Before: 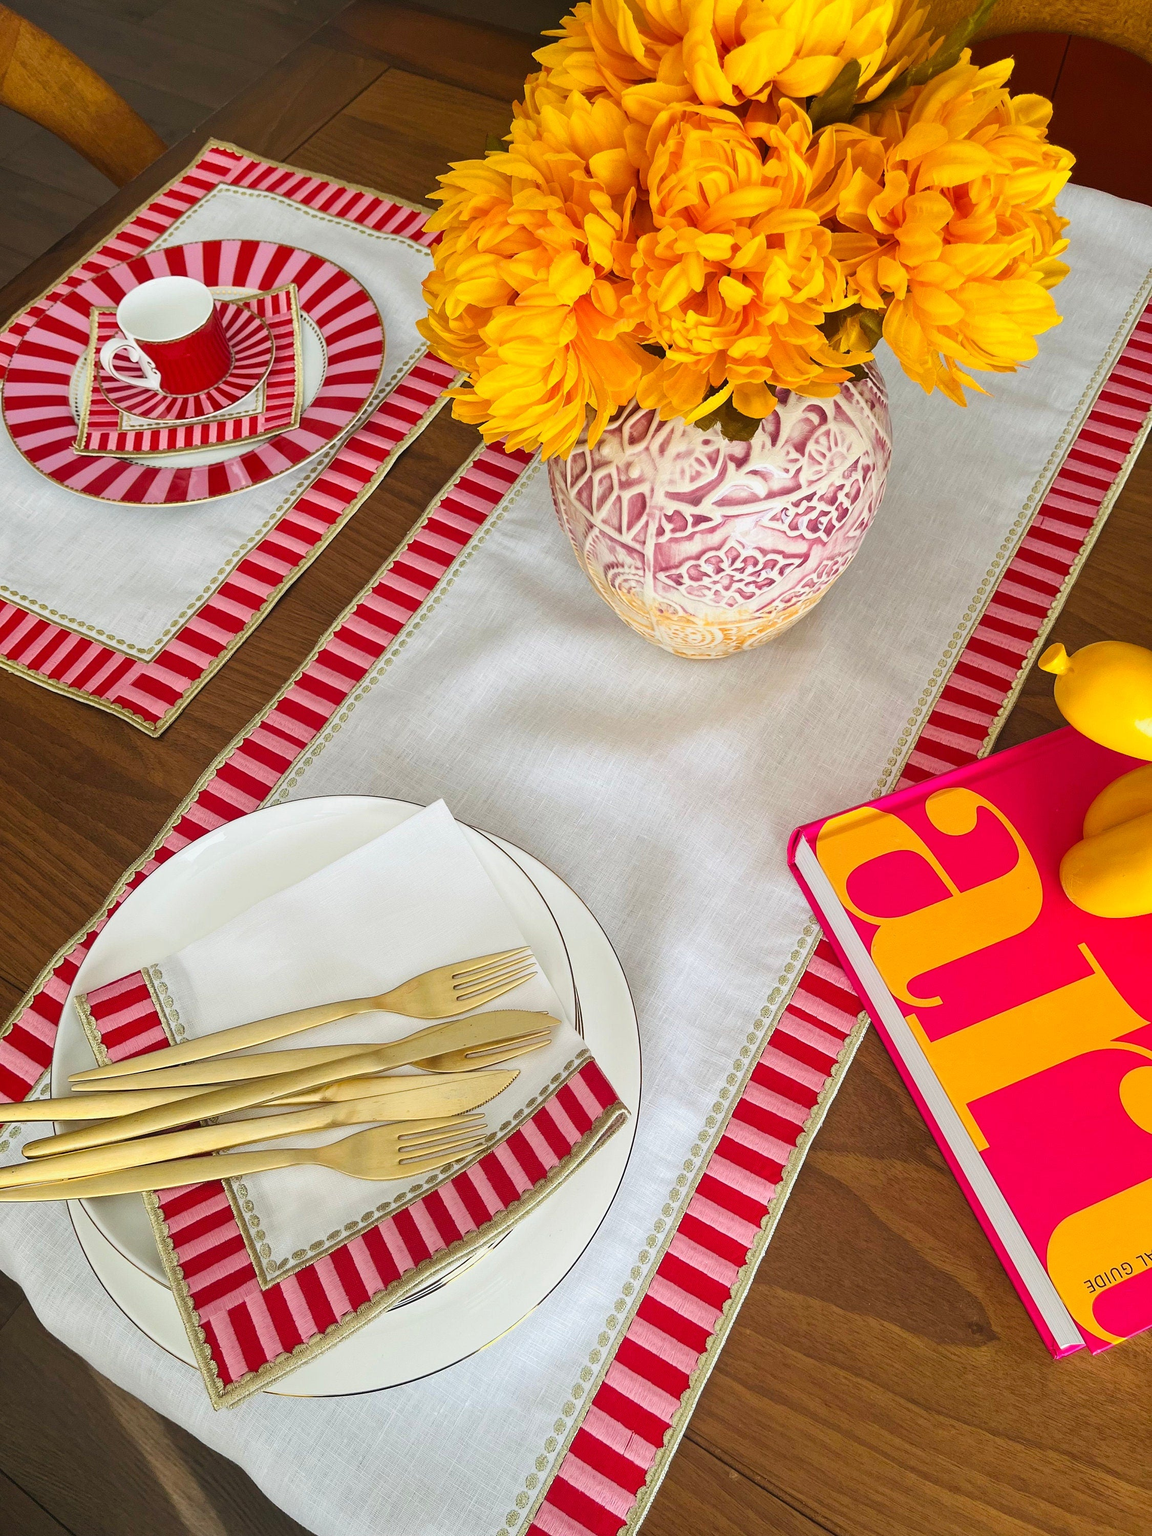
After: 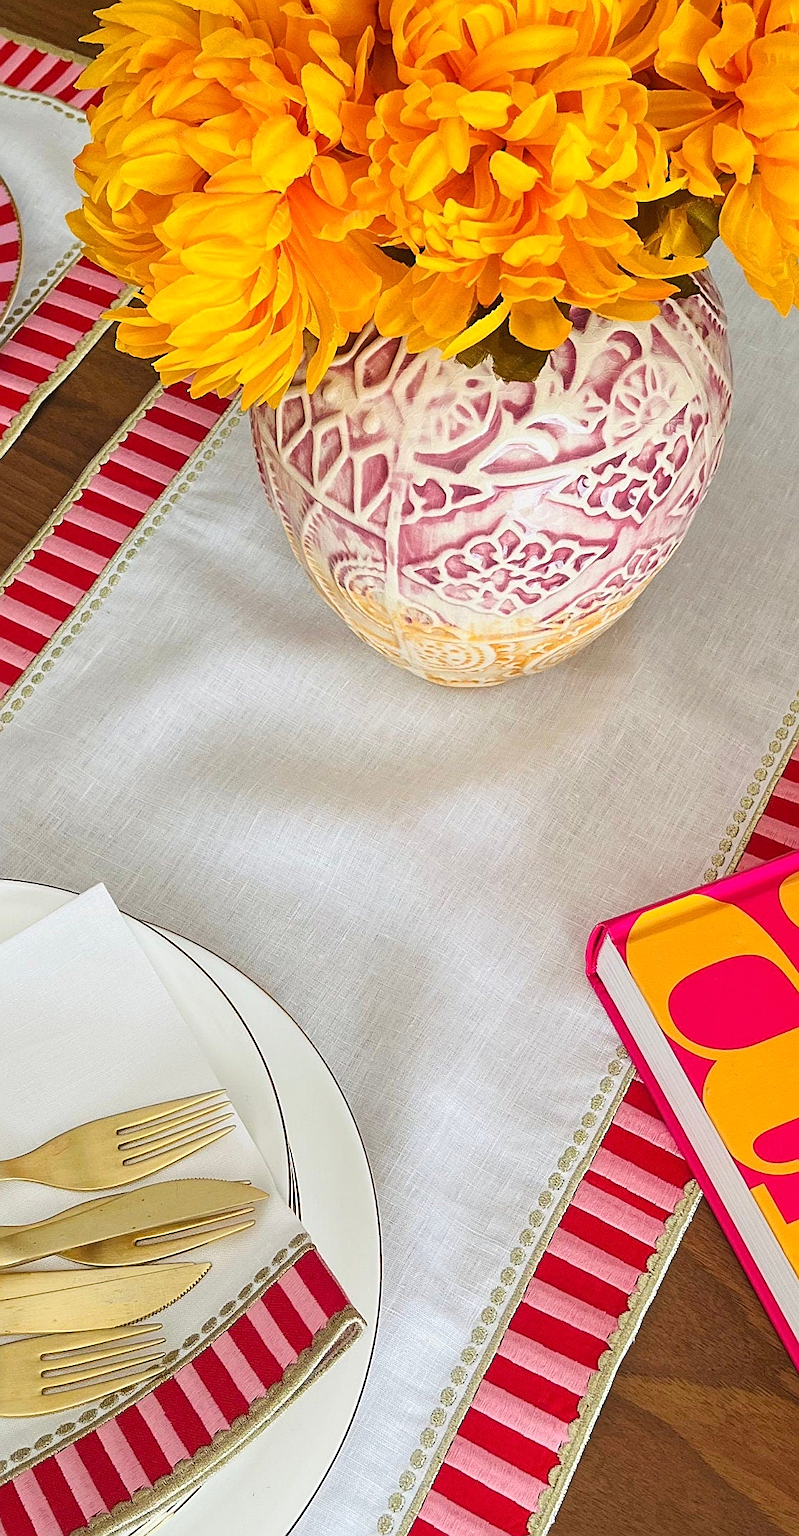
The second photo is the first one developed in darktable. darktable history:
tone equalizer: on, module defaults
sharpen: on, module defaults
crop: left 32.075%, top 10.976%, right 18.355%, bottom 17.596%
